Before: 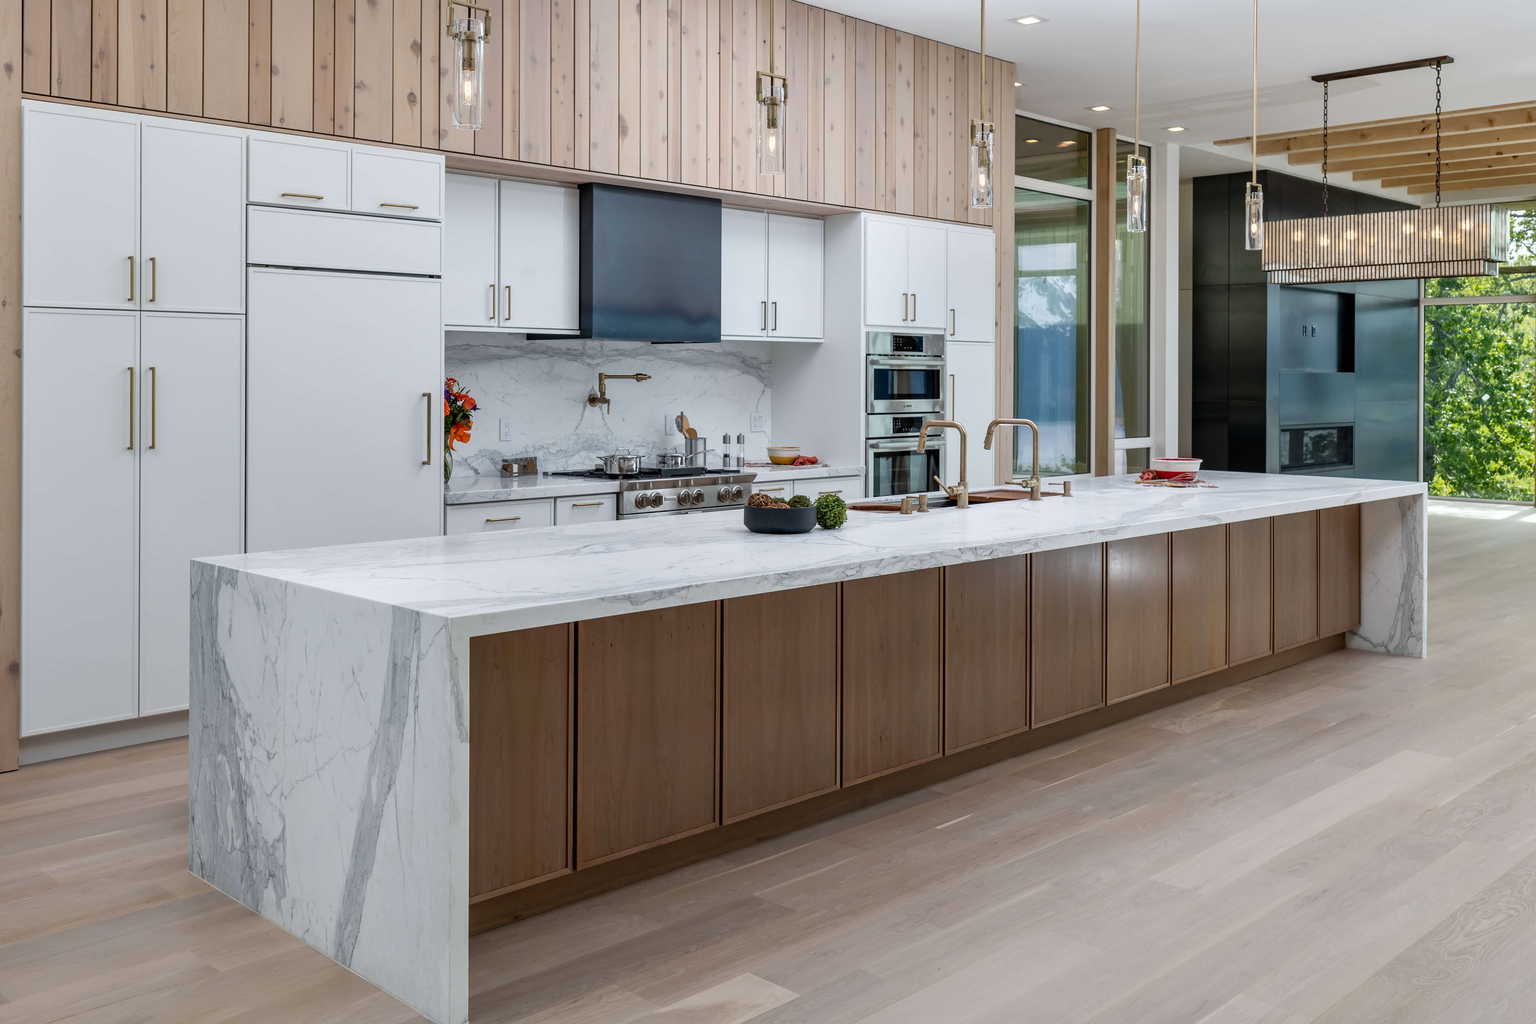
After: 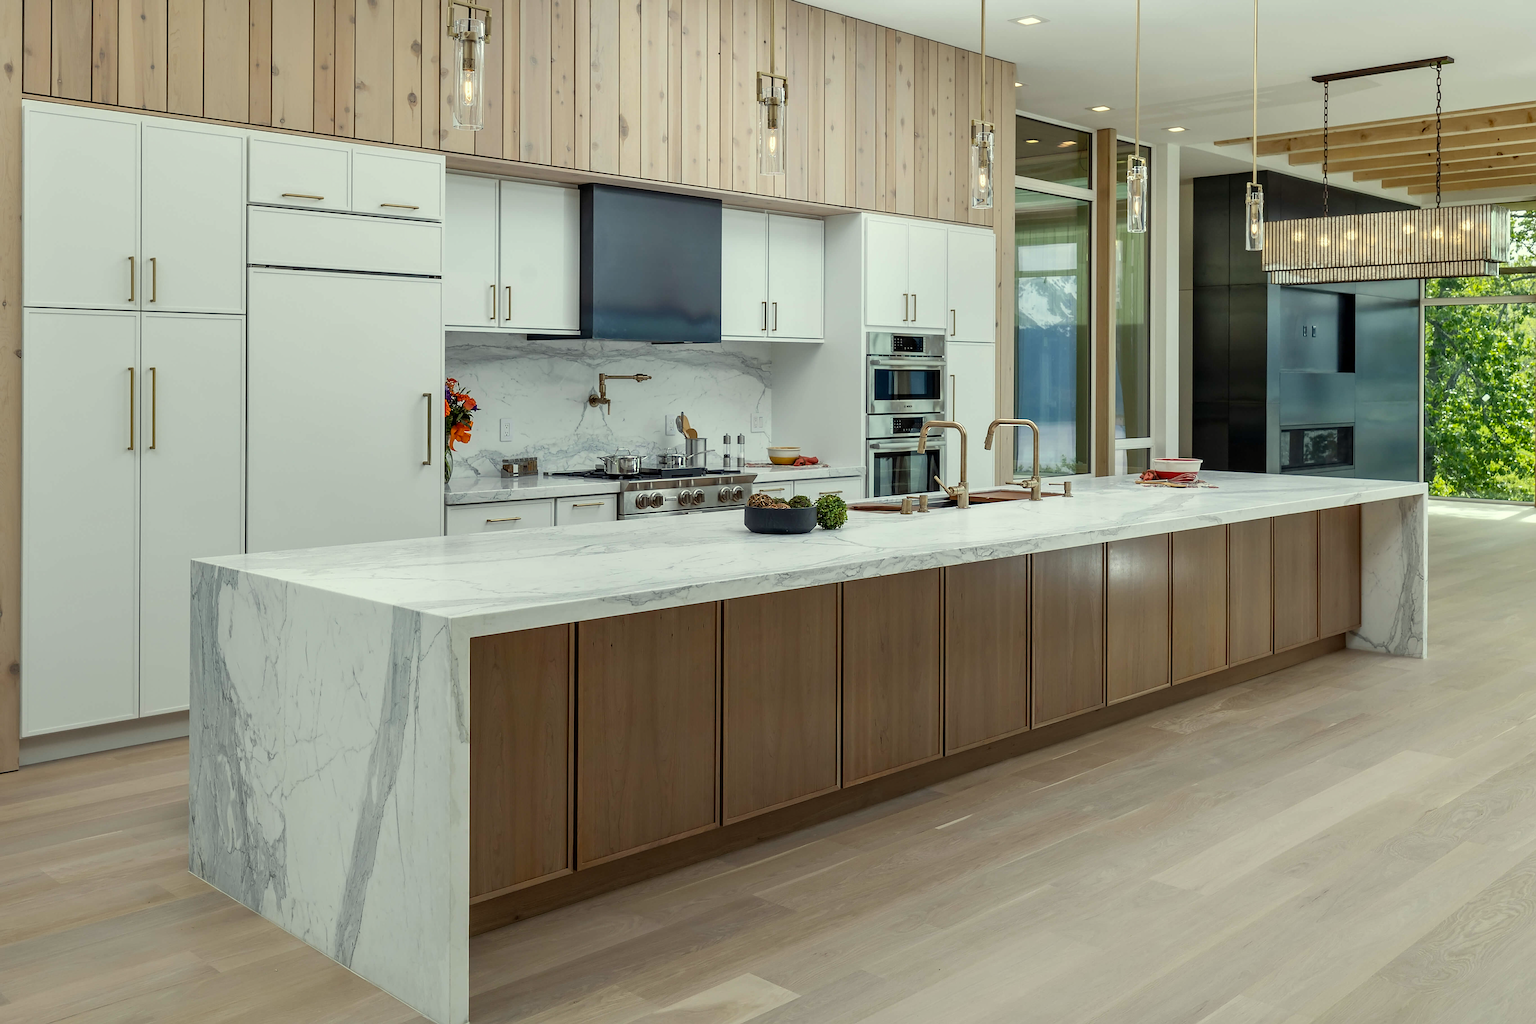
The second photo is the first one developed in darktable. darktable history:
color correction: highlights a* -5.74, highlights b* 11.37
sharpen: on, module defaults
